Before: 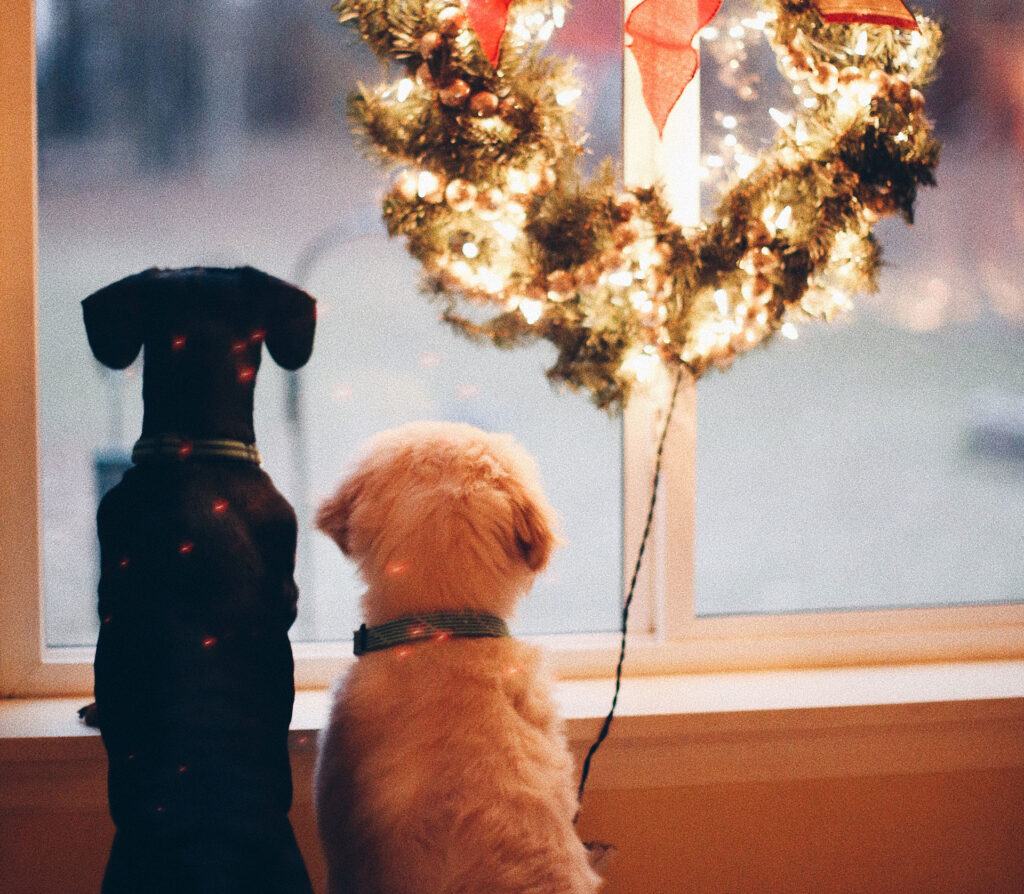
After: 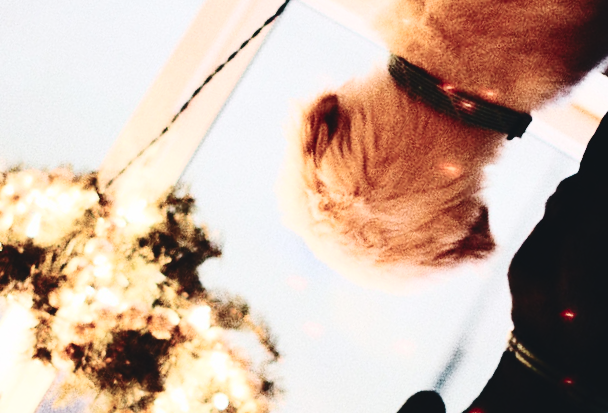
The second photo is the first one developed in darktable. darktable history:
contrast brightness saturation: contrast 0.485, saturation -0.084
crop and rotate: angle 148.23°, left 9.103%, top 15.645%, right 4.476%, bottom 17.129%
exposure: compensate highlight preservation false
base curve: curves: ch0 [(0, 0.024) (0.055, 0.065) (0.121, 0.166) (0.236, 0.319) (0.693, 0.726) (1, 1)], preserve colors none
